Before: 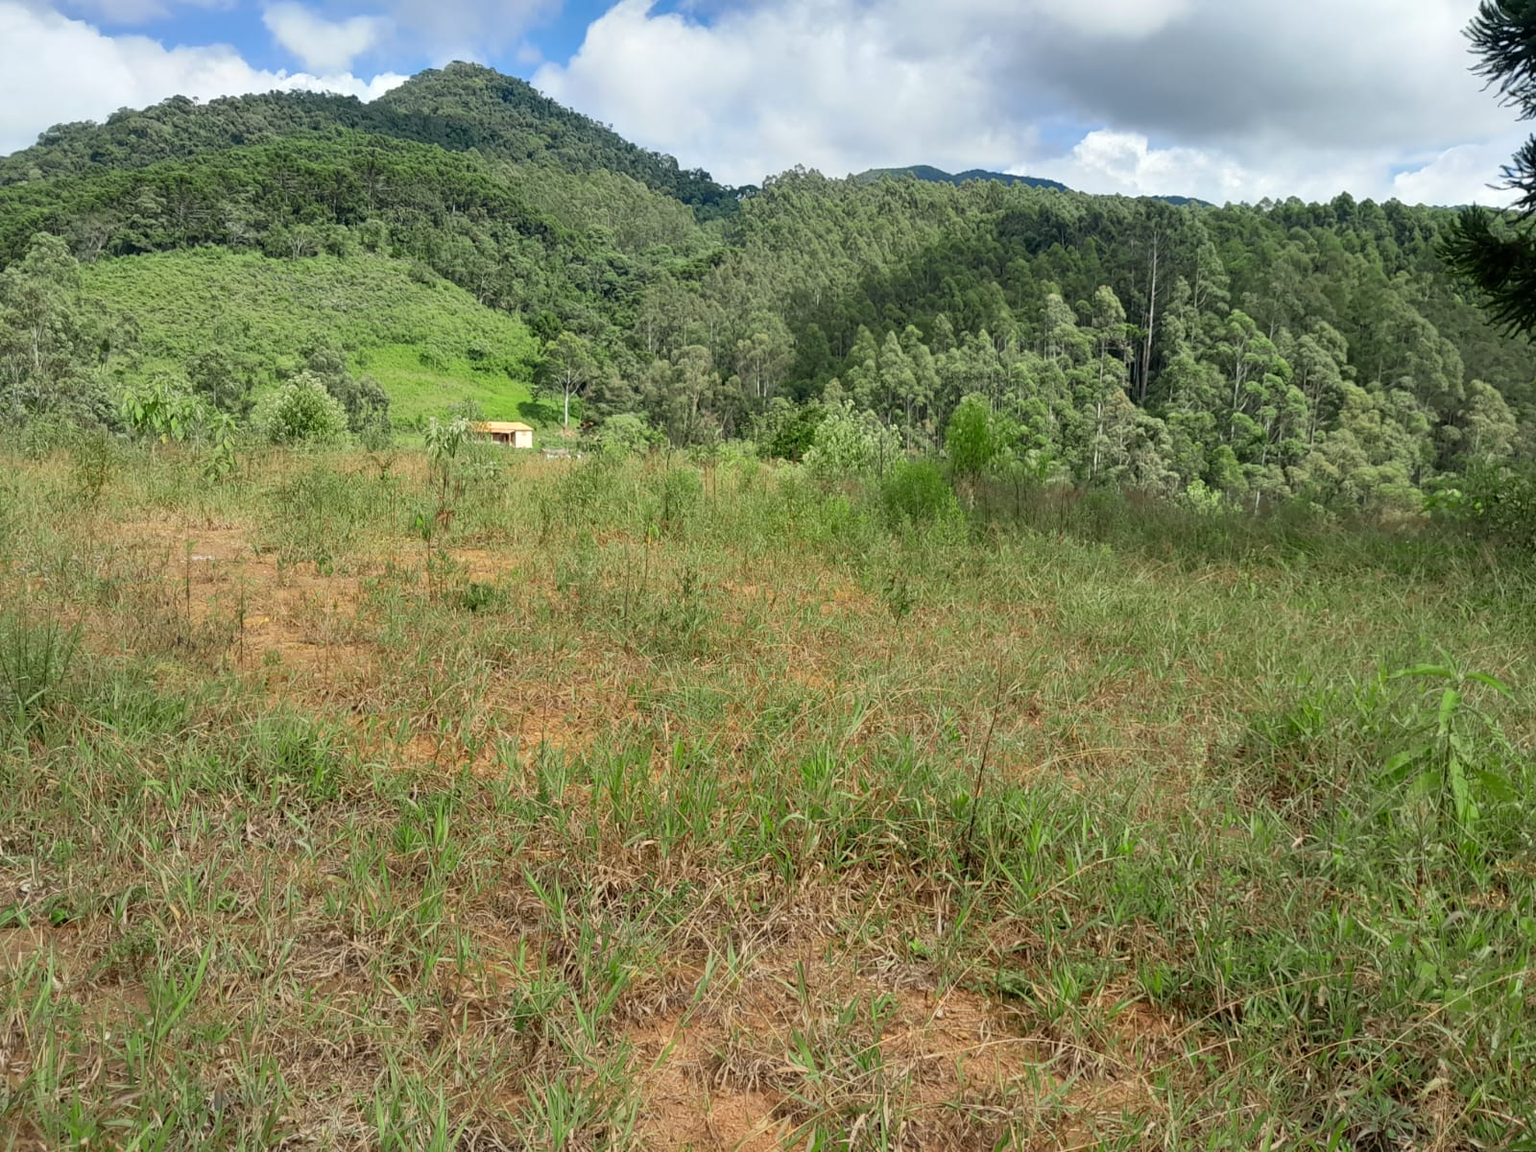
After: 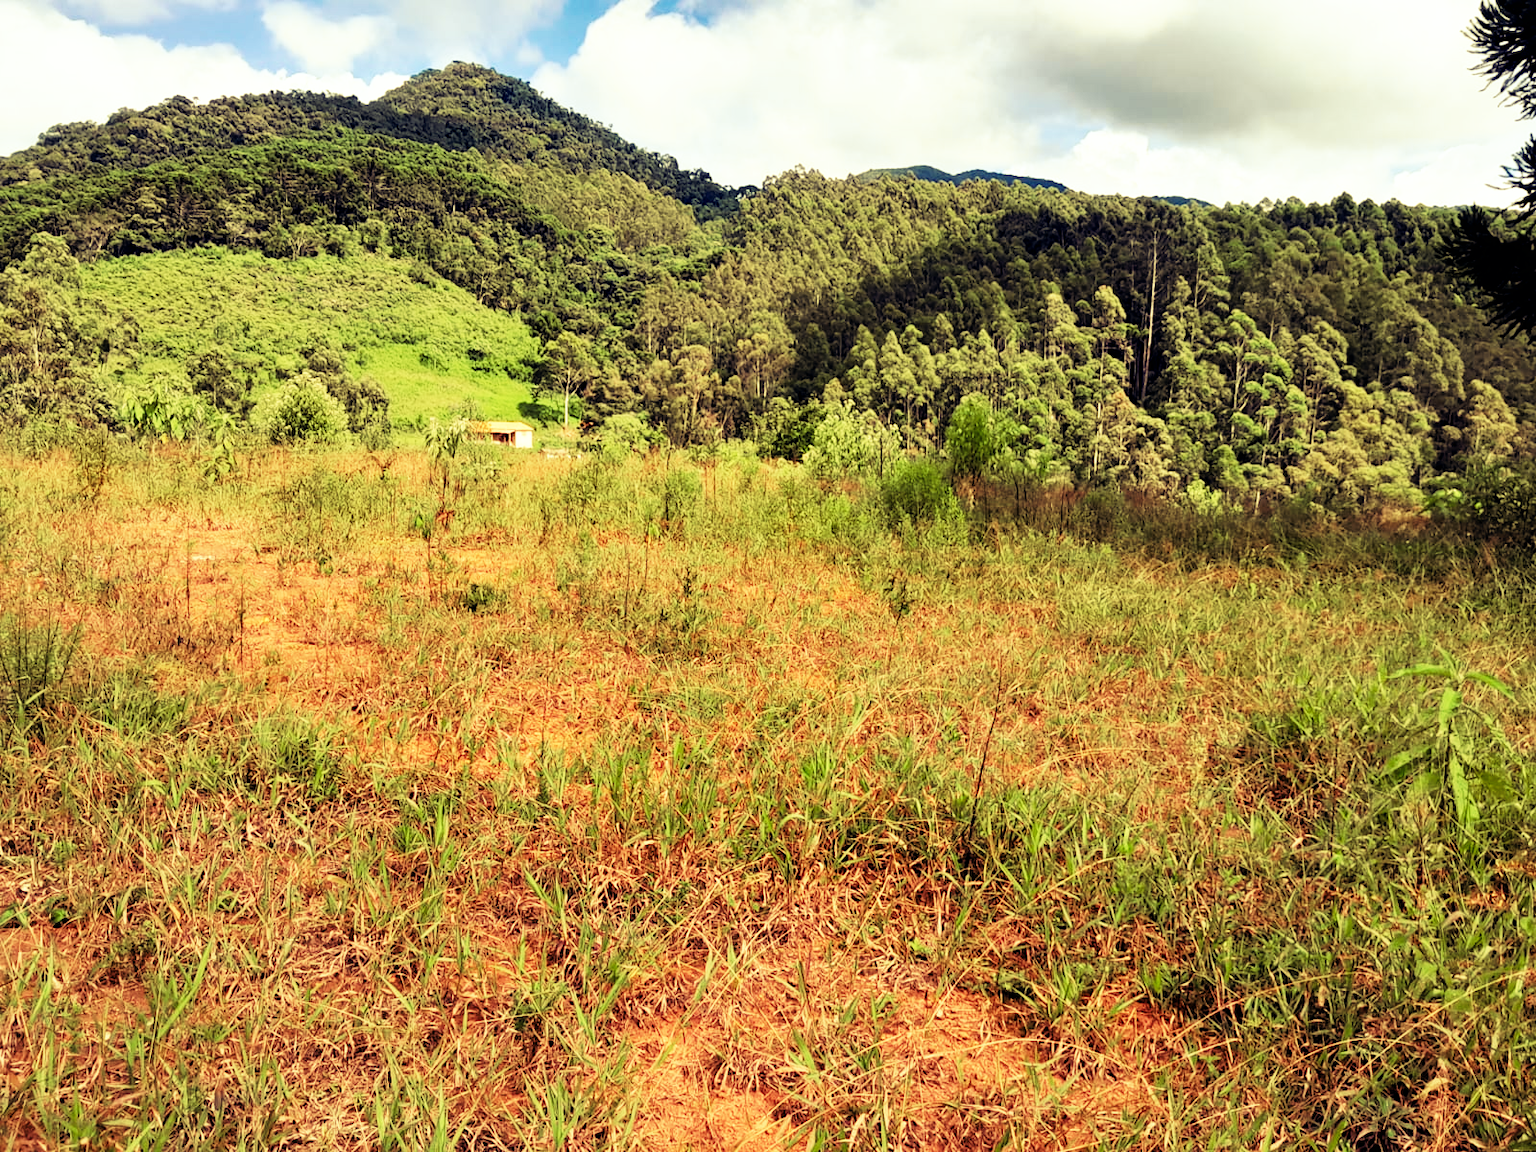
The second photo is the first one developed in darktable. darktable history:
tone curve: curves: ch0 [(0, 0) (0.003, 0.002) (0.011, 0.002) (0.025, 0.002) (0.044, 0.002) (0.069, 0.002) (0.1, 0.003) (0.136, 0.008) (0.177, 0.03) (0.224, 0.058) (0.277, 0.139) (0.335, 0.233) (0.399, 0.363) (0.468, 0.506) (0.543, 0.649) (0.623, 0.781) (0.709, 0.88) (0.801, 0.956) (0.898, 0.994) (1, 1)], preserve colors none
color look up table: target L [82.68, 85.23, 73.99, 73.7, 79.09, 74.55, 70.63, 69.17, 60.69, 56.54, 55.81, 53.29, 38.33, 0.047, 200.01, 84.78, 82.95, 69.75, 61.21, 63.97, 50.79, 48.17, 47.23, 46.71, 31.86, 41.21, 13.63, 93.59, 73.55, 72.38, 52.29, 49.86, 55.76, 48.68, 38.25, 36.7, 44.24, 36.15, 38.33, 23.52, 19.05, 19.5, 86.7, 72.77, 66.56, 63.14, 47.99, 40.07, 33.53], target a [-16.89, -17.83, -60.53, -54.11, -10.18, -42.45, -58.76, 4.277, -5.115, -32.67, -34.96, -12.09, -18.64, 1.273, 0, -11.35, -16.04, 5.105, 23.01, 10.77, 43.43, 46.05, 34.76, 31.91, 13, 34.94, 10.11, -10.14, 23.42, 22.47, 60.41, 51.45, 28.03, 45.45, 15.41, 27.29, 41.85, 37.96, 31.61, 19.31, 22.51, 23.76, -17.52, -12.48, -36.87, -21.62, -1.336, -2.919, -9.313], target b [61.57, 44.2, 32.23, 18.77, 27.63, 42.12, 50.05, 42.67, 39.39, 20.47, 32.07, 21.32, 20.93, -13.19, 0, 34.37, 58.98, 49.02, 24.82, 28.39, 11.26, 35.48, 14.88, 32.01, 14.97, 28.94, 5.936, 17.72, -16.75, -18.41, -47.24, -8.251, 6.968, -9.936, -27.21, -60.17, -26.17, -73.69, 8.441, -14.67, -29.75, -29.37, -10.94, -6.031, -2.958, -33.13, 5.667, -11.7, -6.089], num patches 49
